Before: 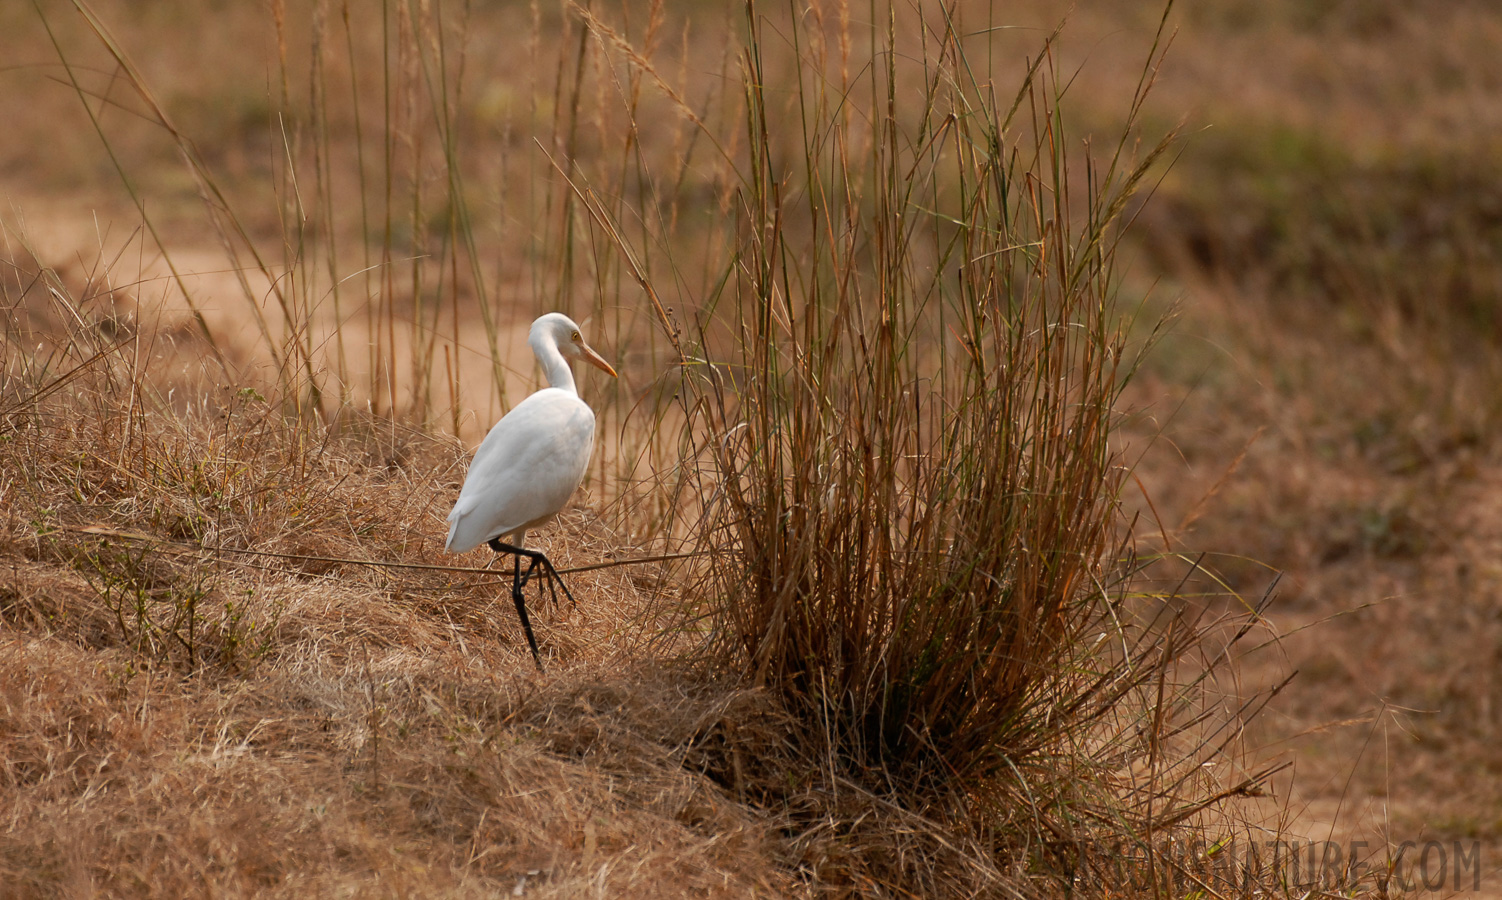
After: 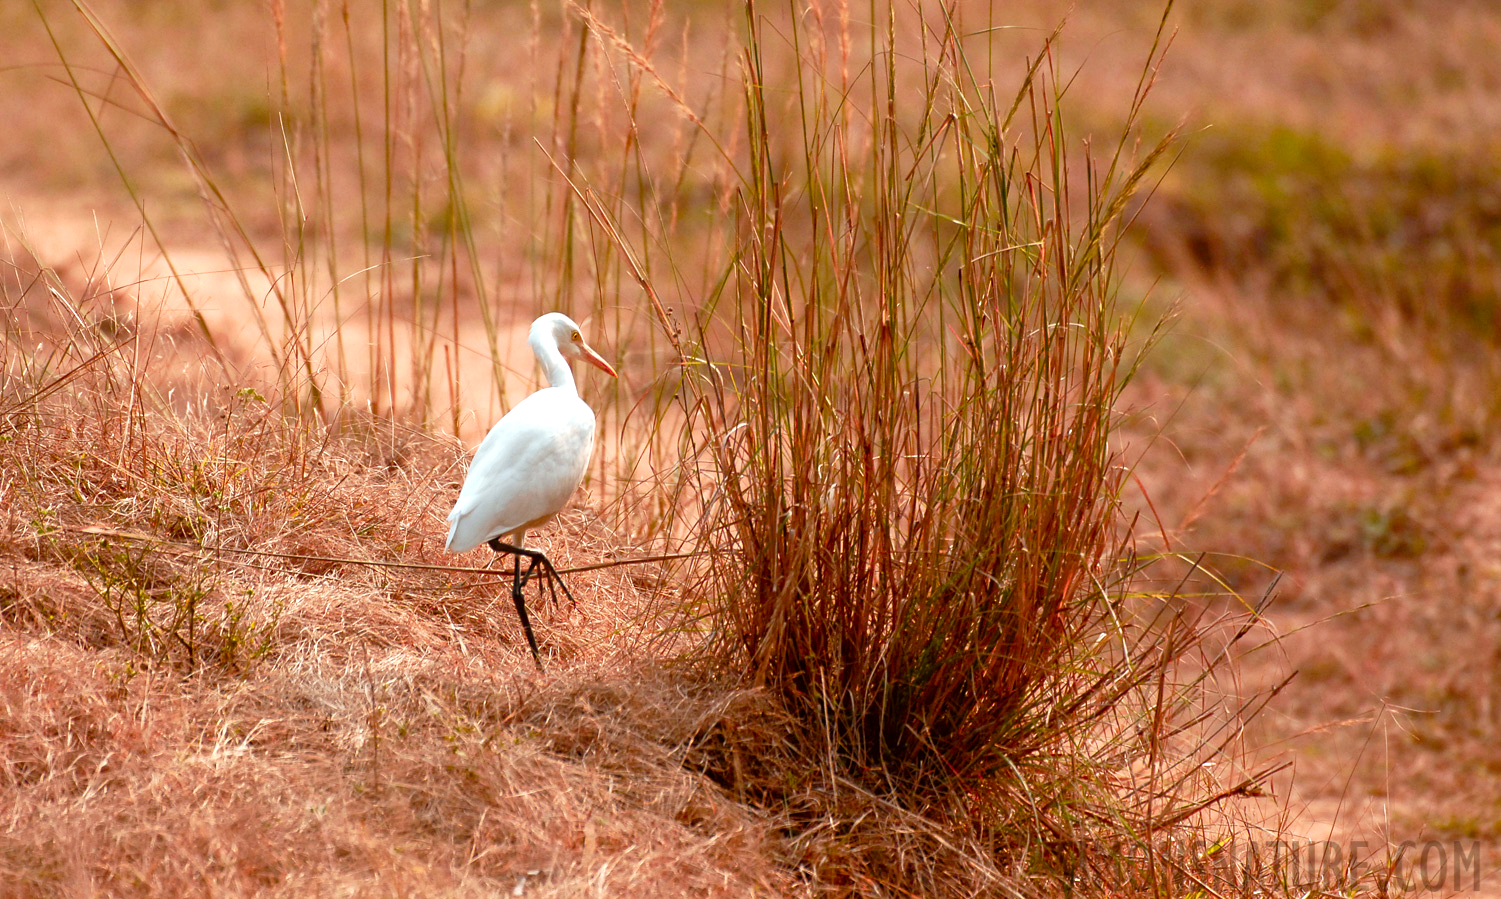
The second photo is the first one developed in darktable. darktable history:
color balance rgb: power › luminance 3.168%, power › hue 232.14°, perceptual saturation grading › global saturation 34.984%, perceptual saturation grading › highlights -29.927%, perceptual saturation grading › shadows 36.15%, hue shift -11.84°
exposure: black level correction 0.001, exposure 0.954 EV, compensate highlight preservation false
color correction: highlights a* -5.05, highlights b* -3.48, shadows a* 4.03, shadows b* 4.32
